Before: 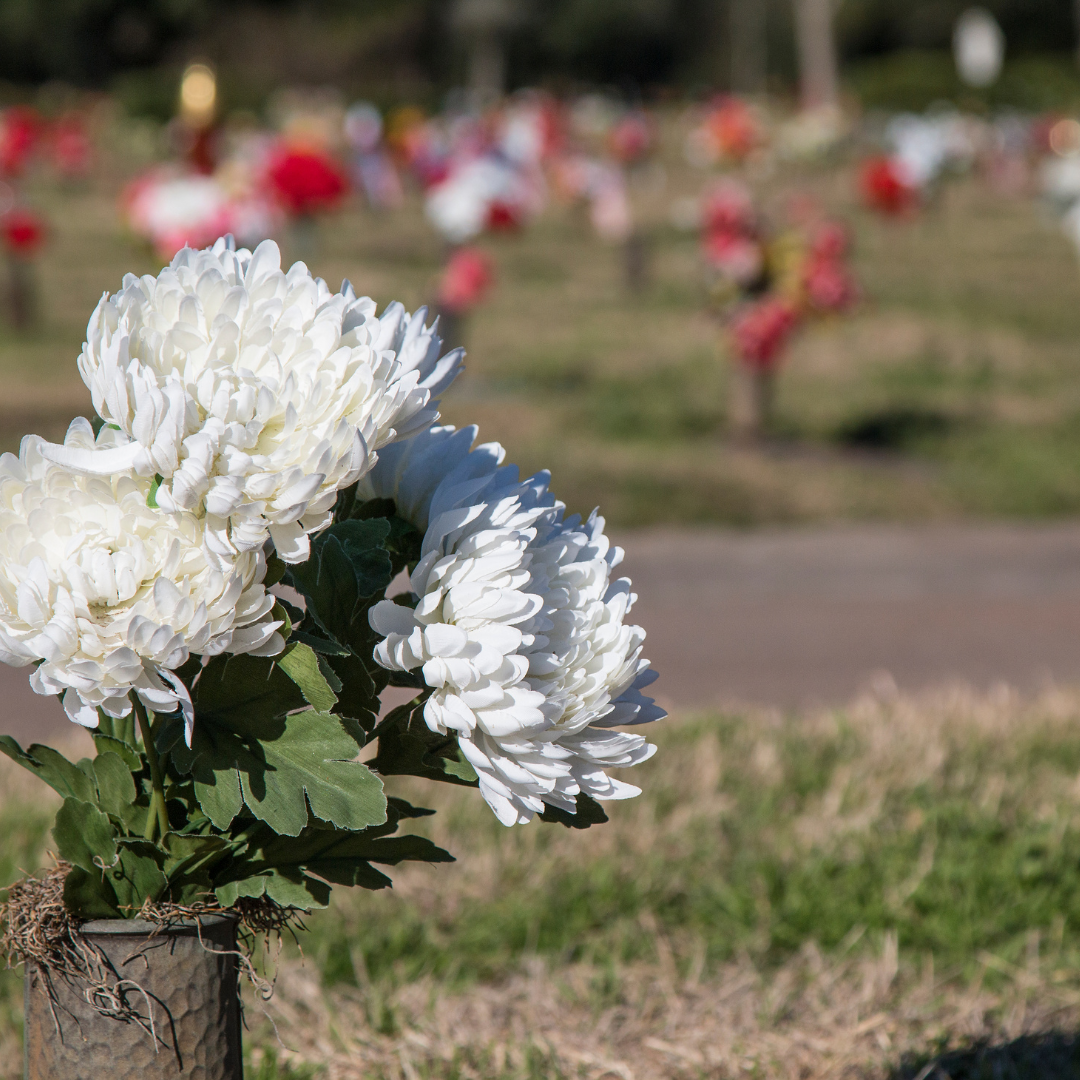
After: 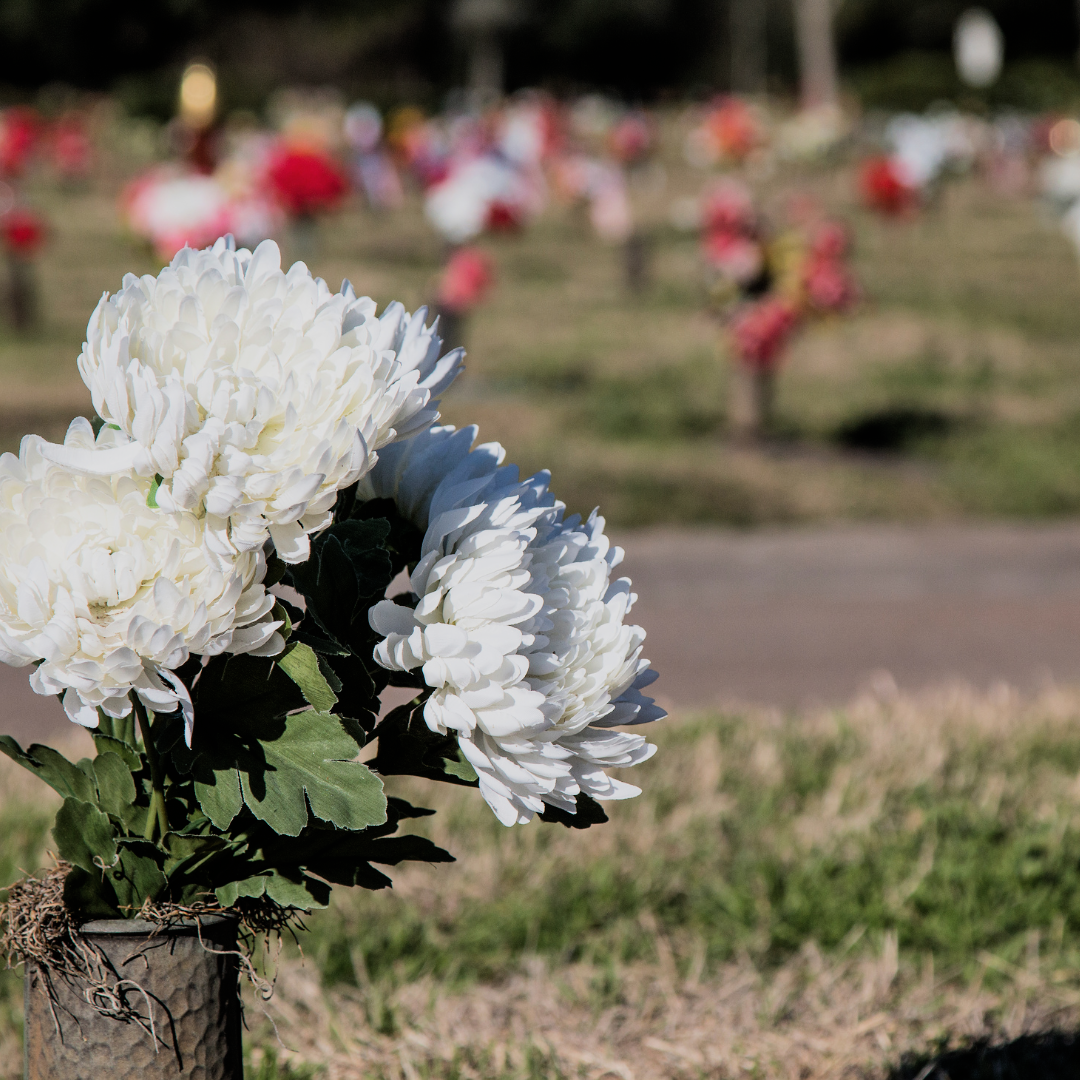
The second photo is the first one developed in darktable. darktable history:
filmic rgb: black relative exposure -7.5 EV, white relative exposure 5 EV, hardness 3.3, contrast 1.297
exposure: black level correction -0.002, exposure 0.033 EV, compensate highlight preservation false
